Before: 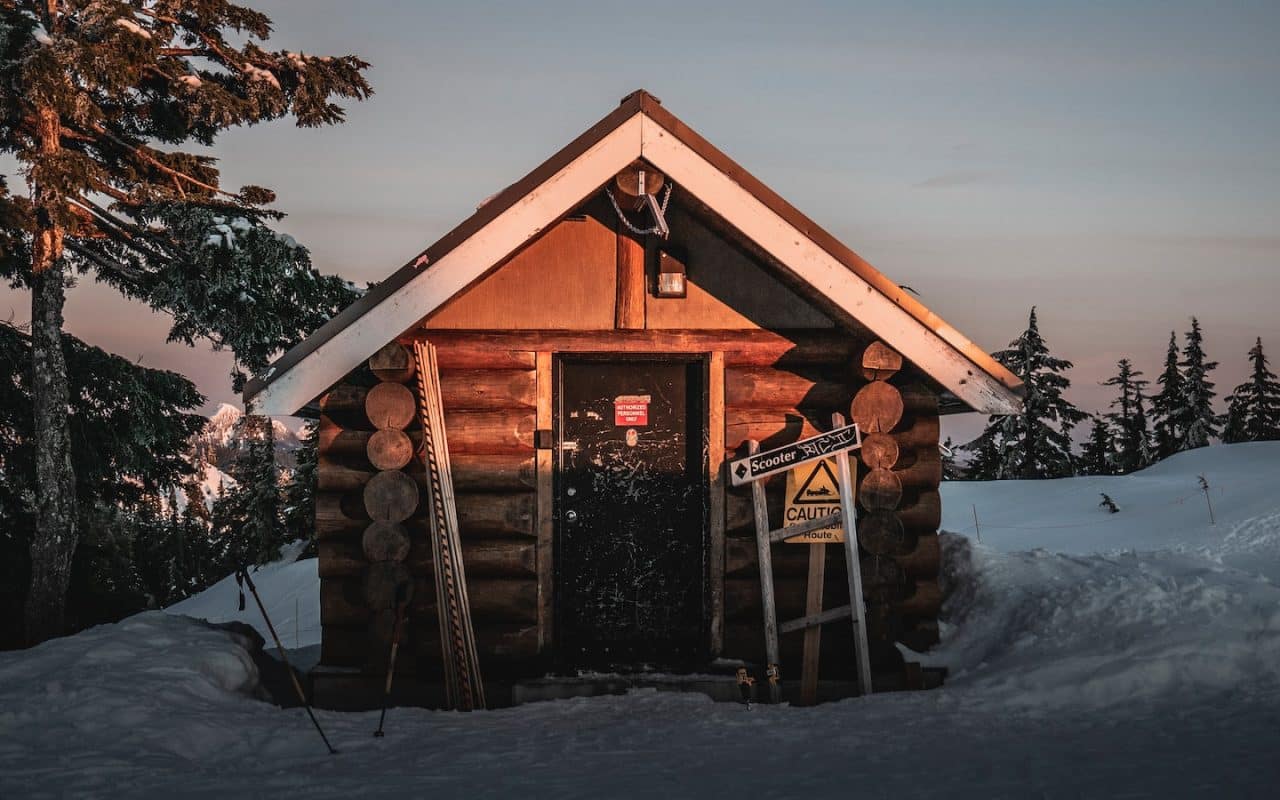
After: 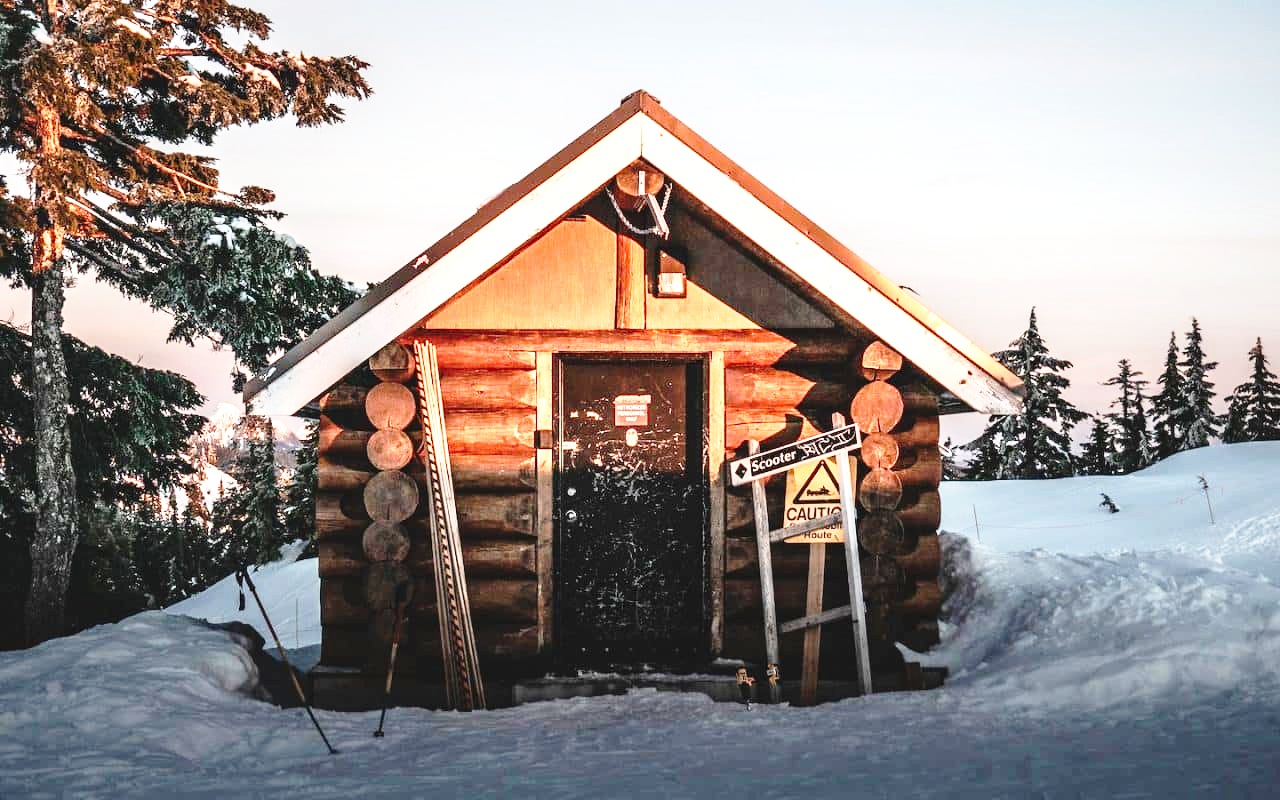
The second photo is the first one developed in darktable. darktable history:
exposure: black level correction 0, exposure 1.299 EV, compensate highlight preservation false
base curve: curves: ch0 [(0, 0) (0.028, 0.03) (0.121, 0.232) (0.46, 0.748) (0.859, 0.968) (1, 1)], preserve colors none
